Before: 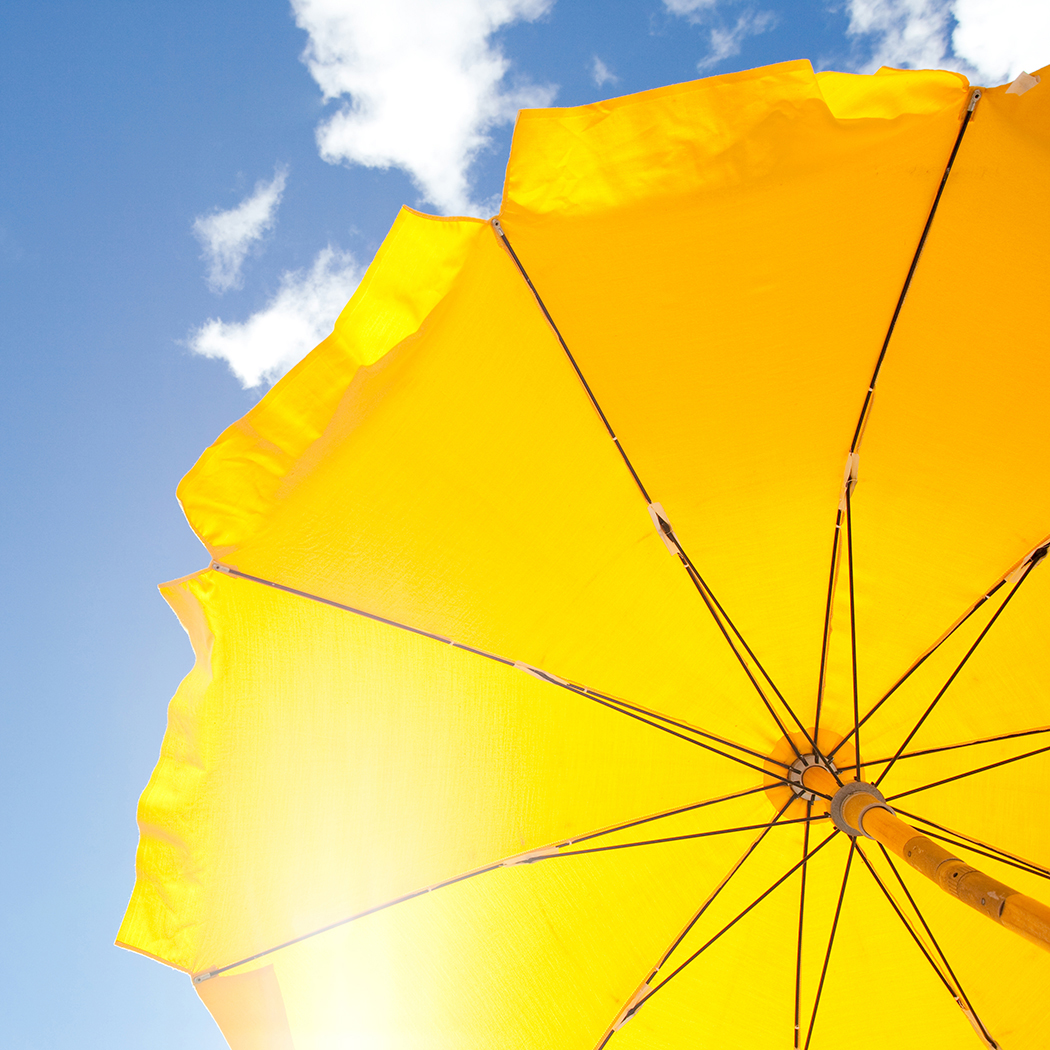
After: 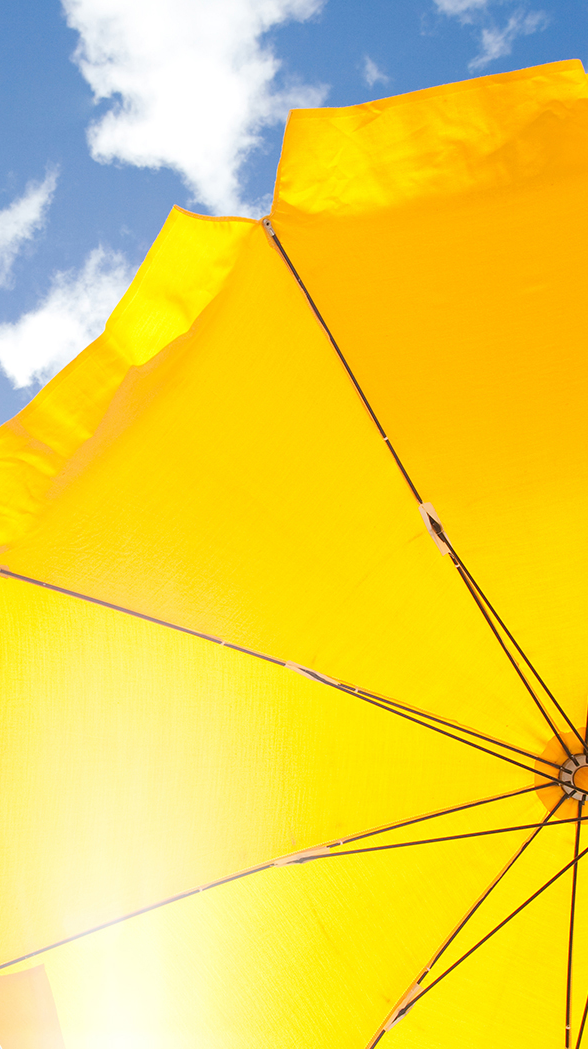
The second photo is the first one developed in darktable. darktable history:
crop: left 21.869%, right 22.118%, bottom 0.008%
